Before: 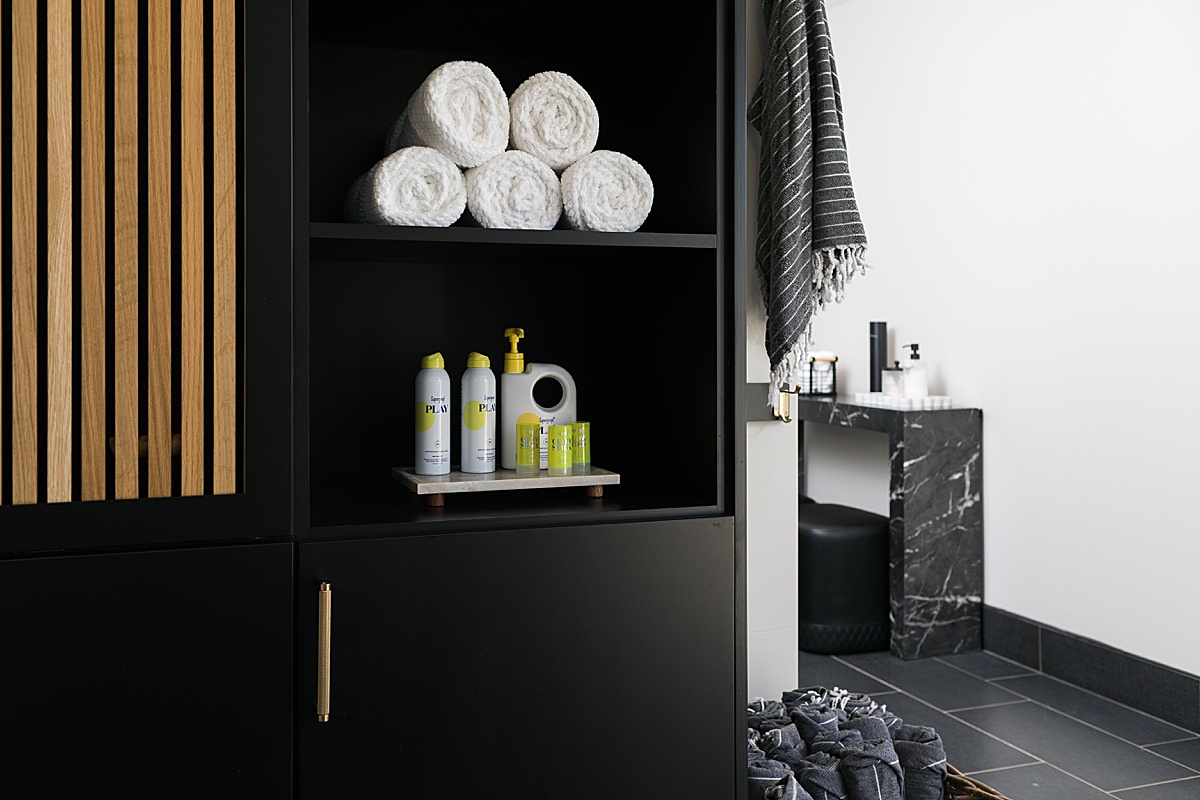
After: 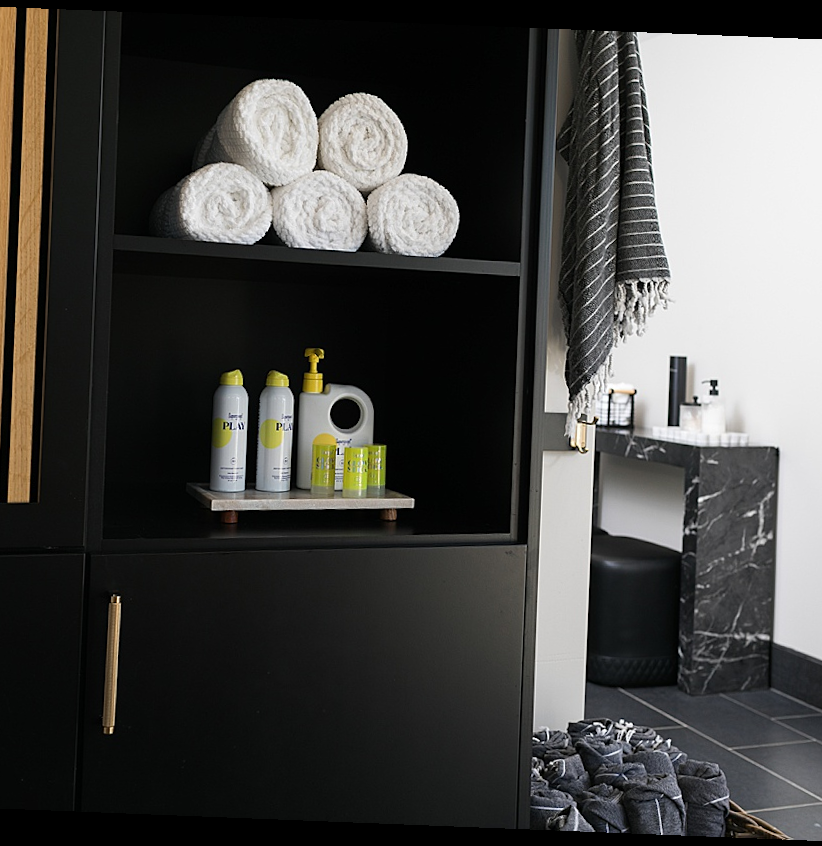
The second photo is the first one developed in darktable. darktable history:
crop and rotate: left 17.732%, right 15.423%
rotate and perspective: rotation 2.27°, automatic cropping off
